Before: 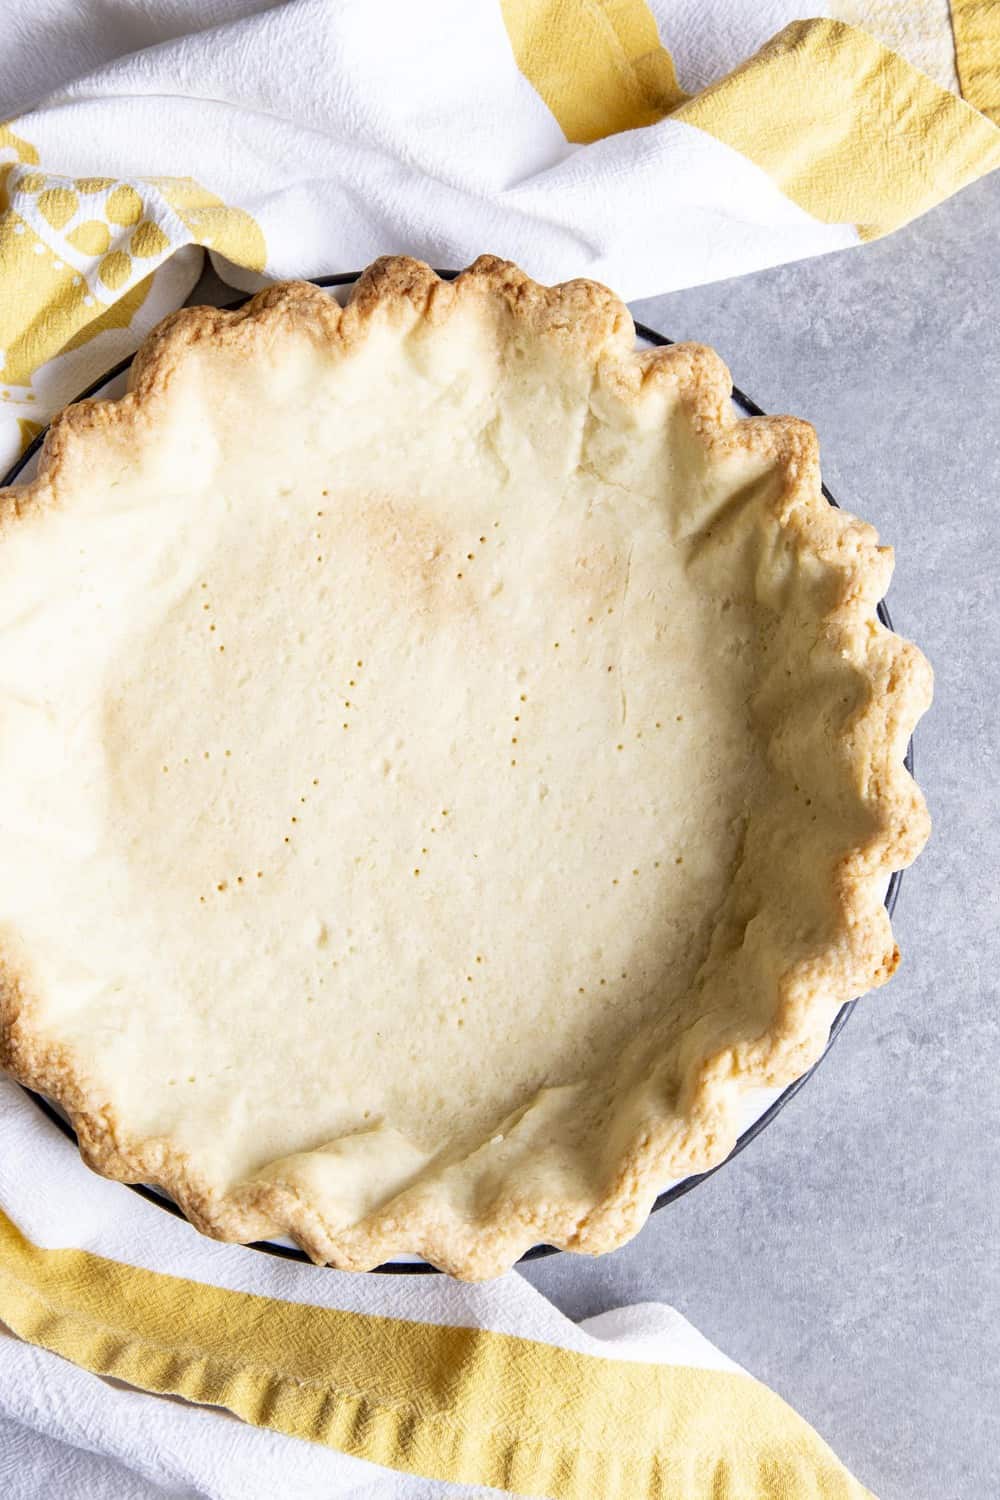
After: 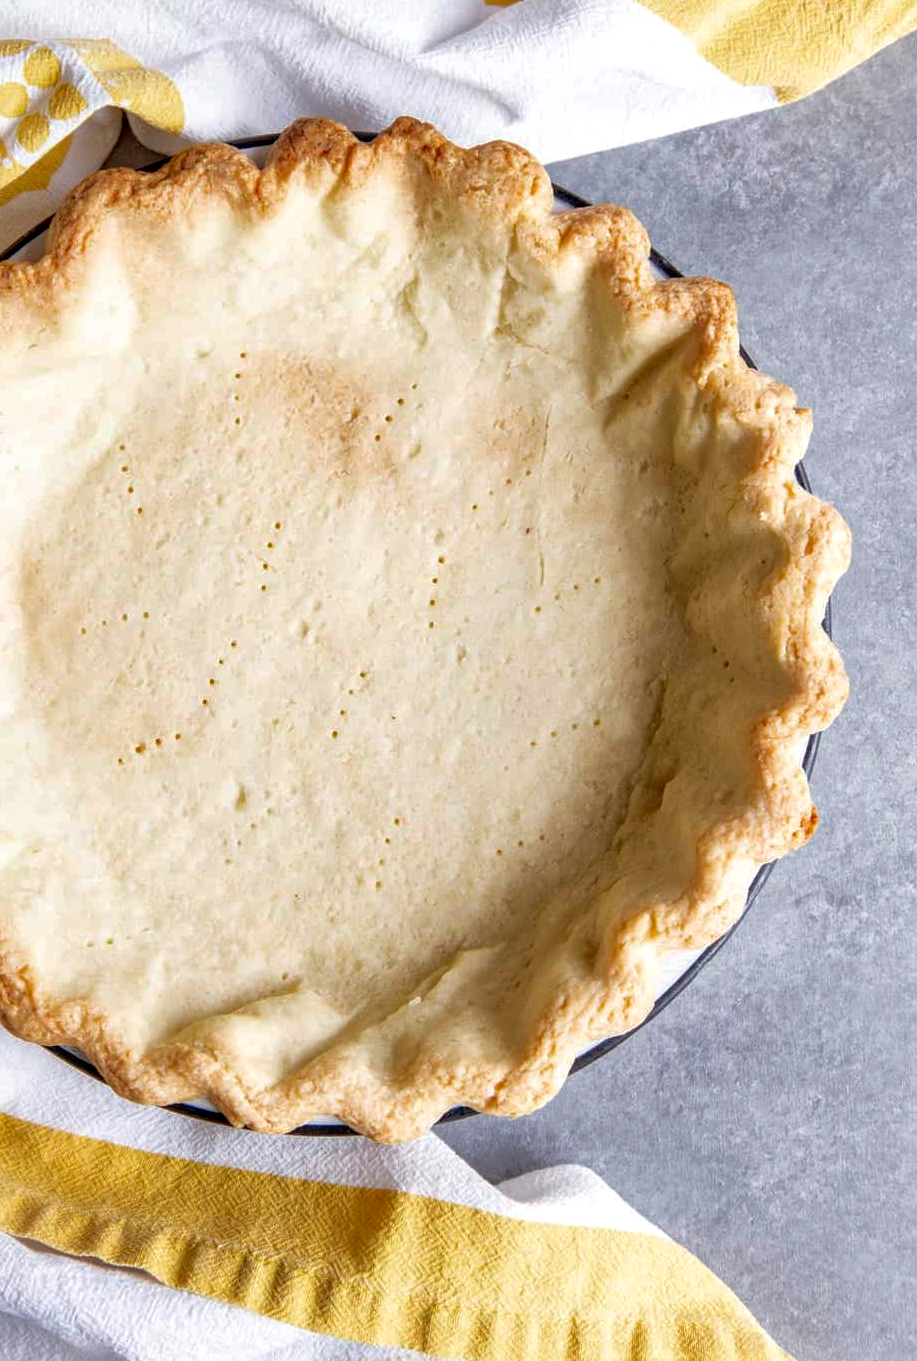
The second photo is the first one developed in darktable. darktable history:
shadows and highlights: on, module defaults
local contrast: on, module defaults
crop and rotate: left 8.262%, top 9.226%
